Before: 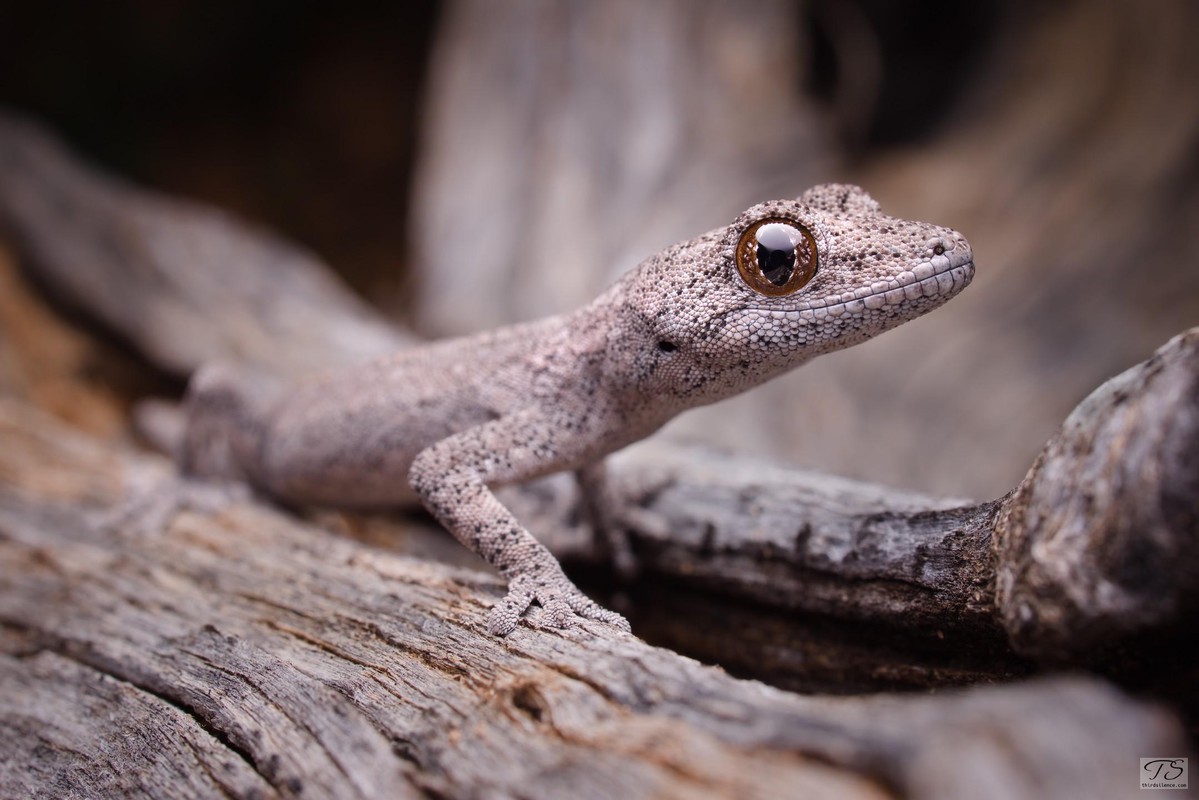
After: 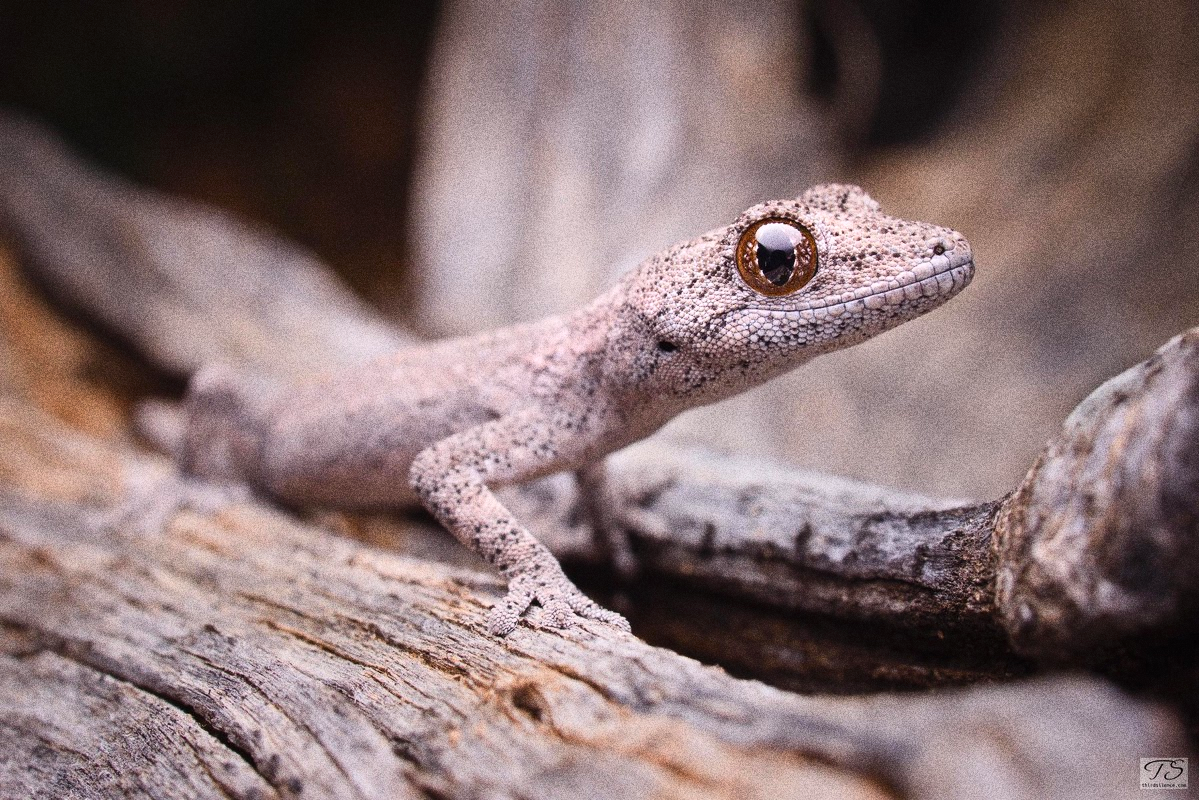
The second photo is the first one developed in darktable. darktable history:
contrast brightness saturation: contrast 0.2, brightness 0.16, saturation 0.22
grain: coarseness 10.62 ISO, strength 55.56%
